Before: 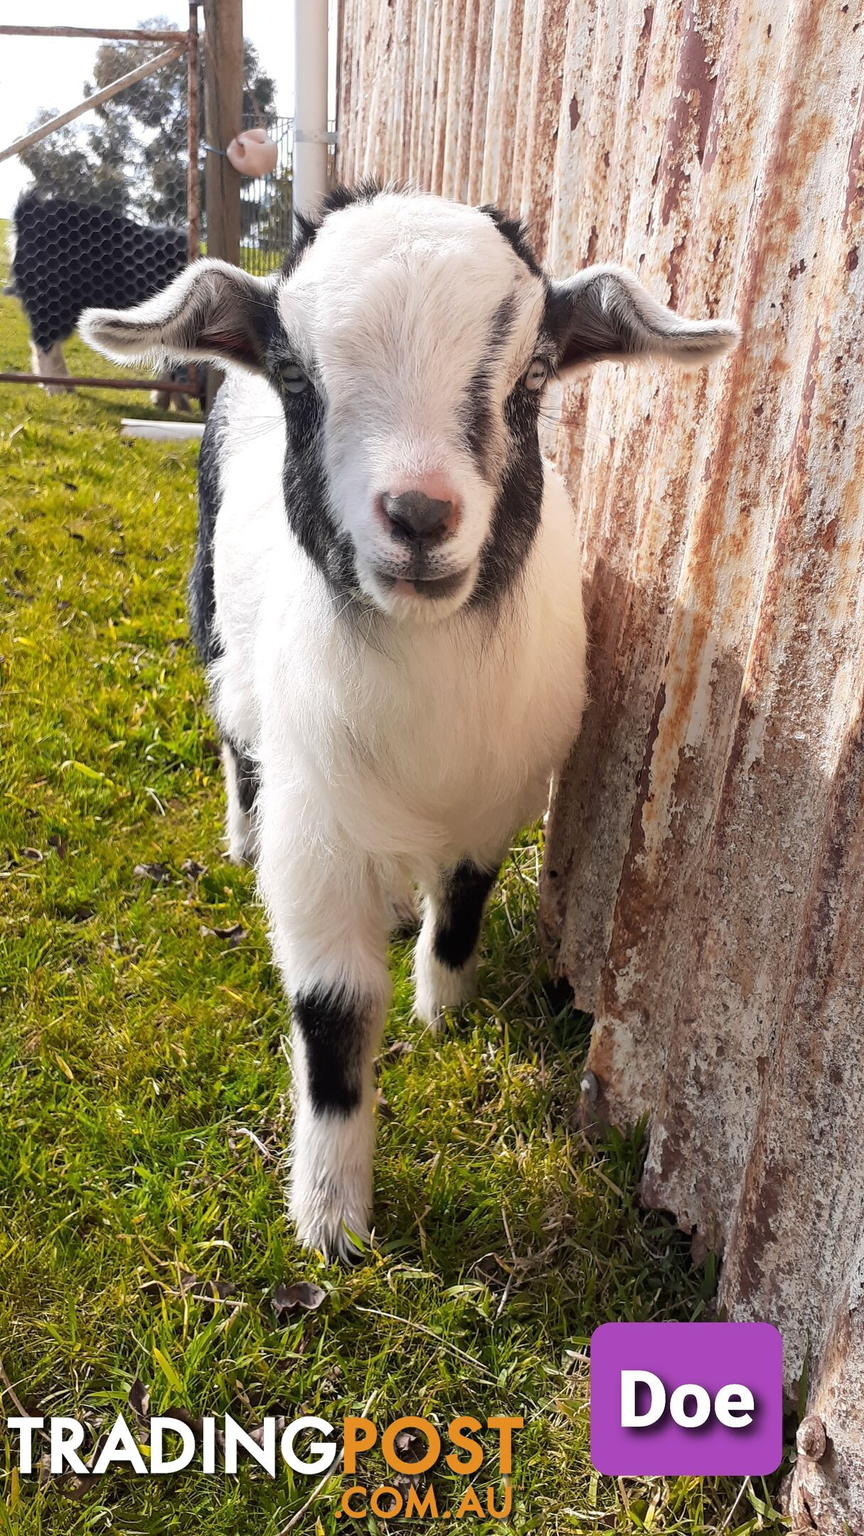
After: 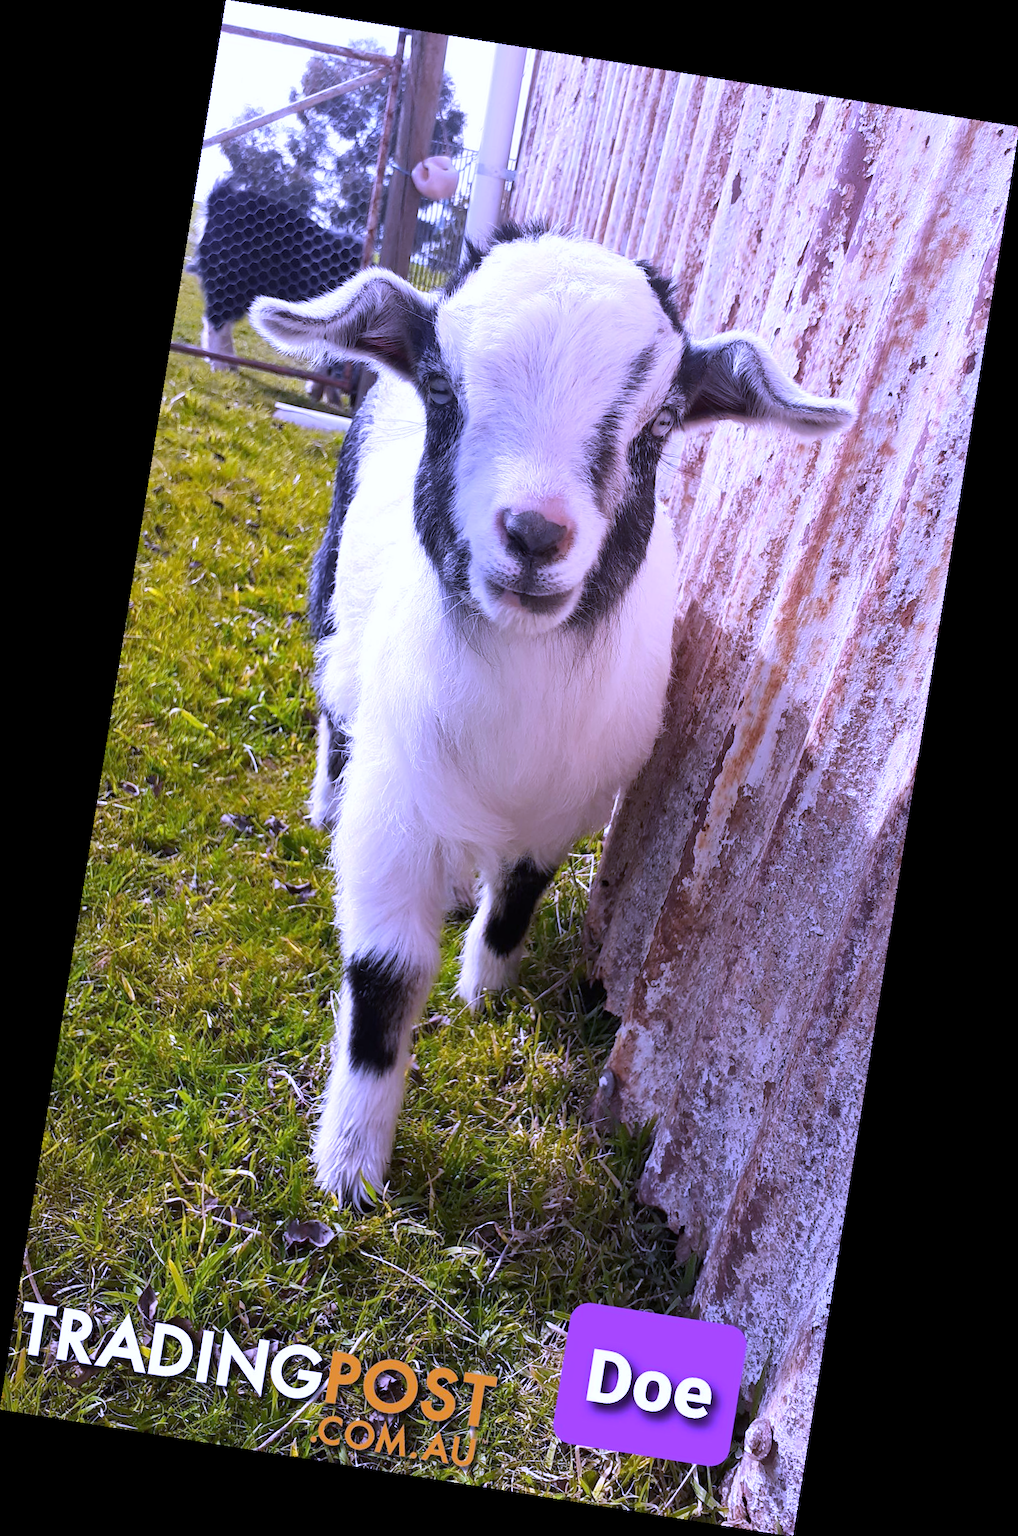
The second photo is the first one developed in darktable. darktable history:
rotate and perspective: rotation 9.12°, automatic cropping off
white balance: red 0.98, blue 1.61
